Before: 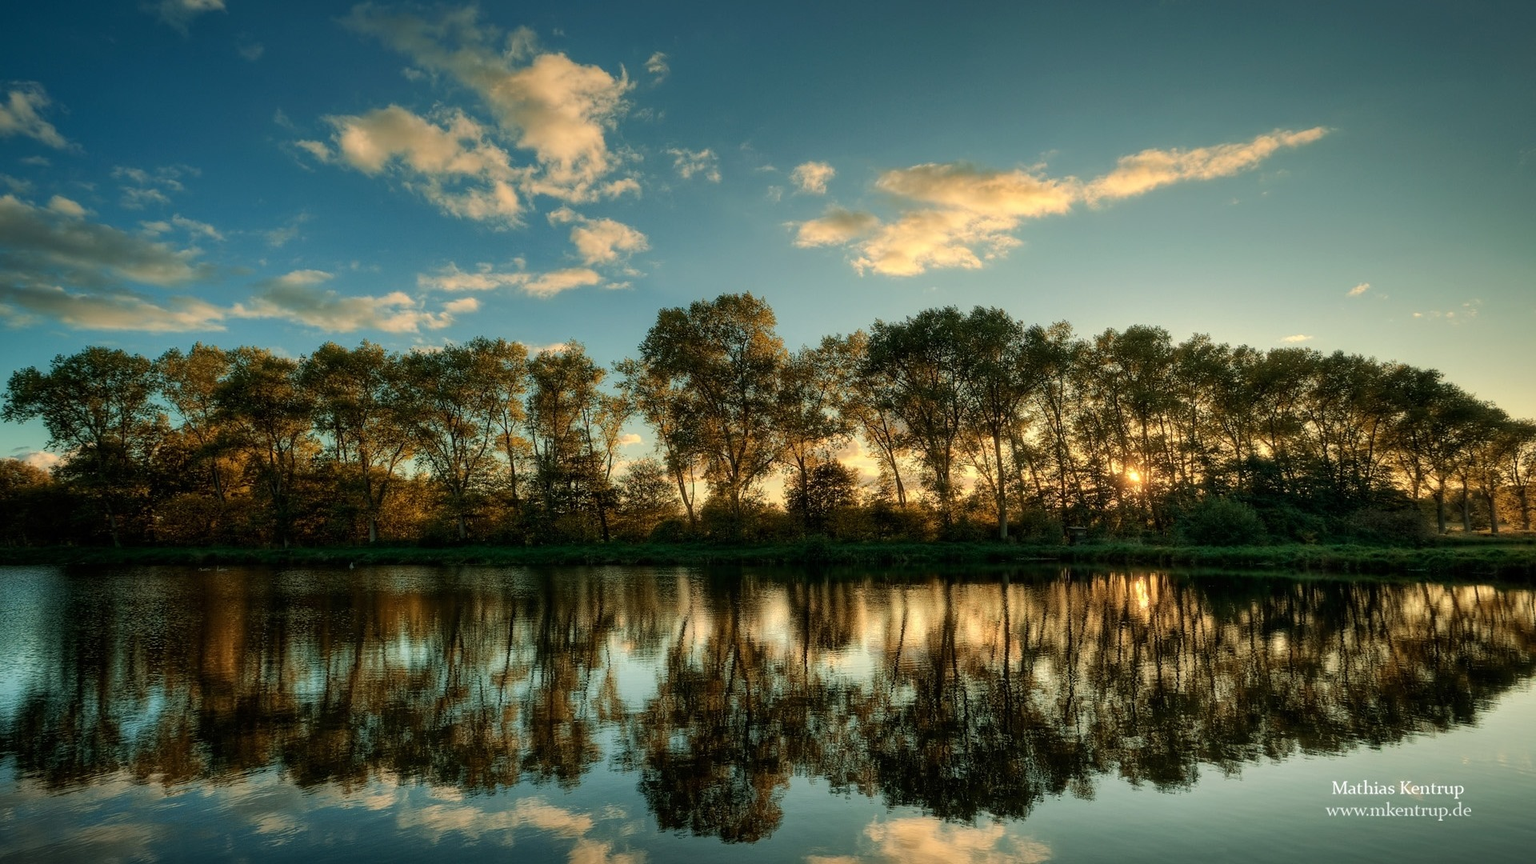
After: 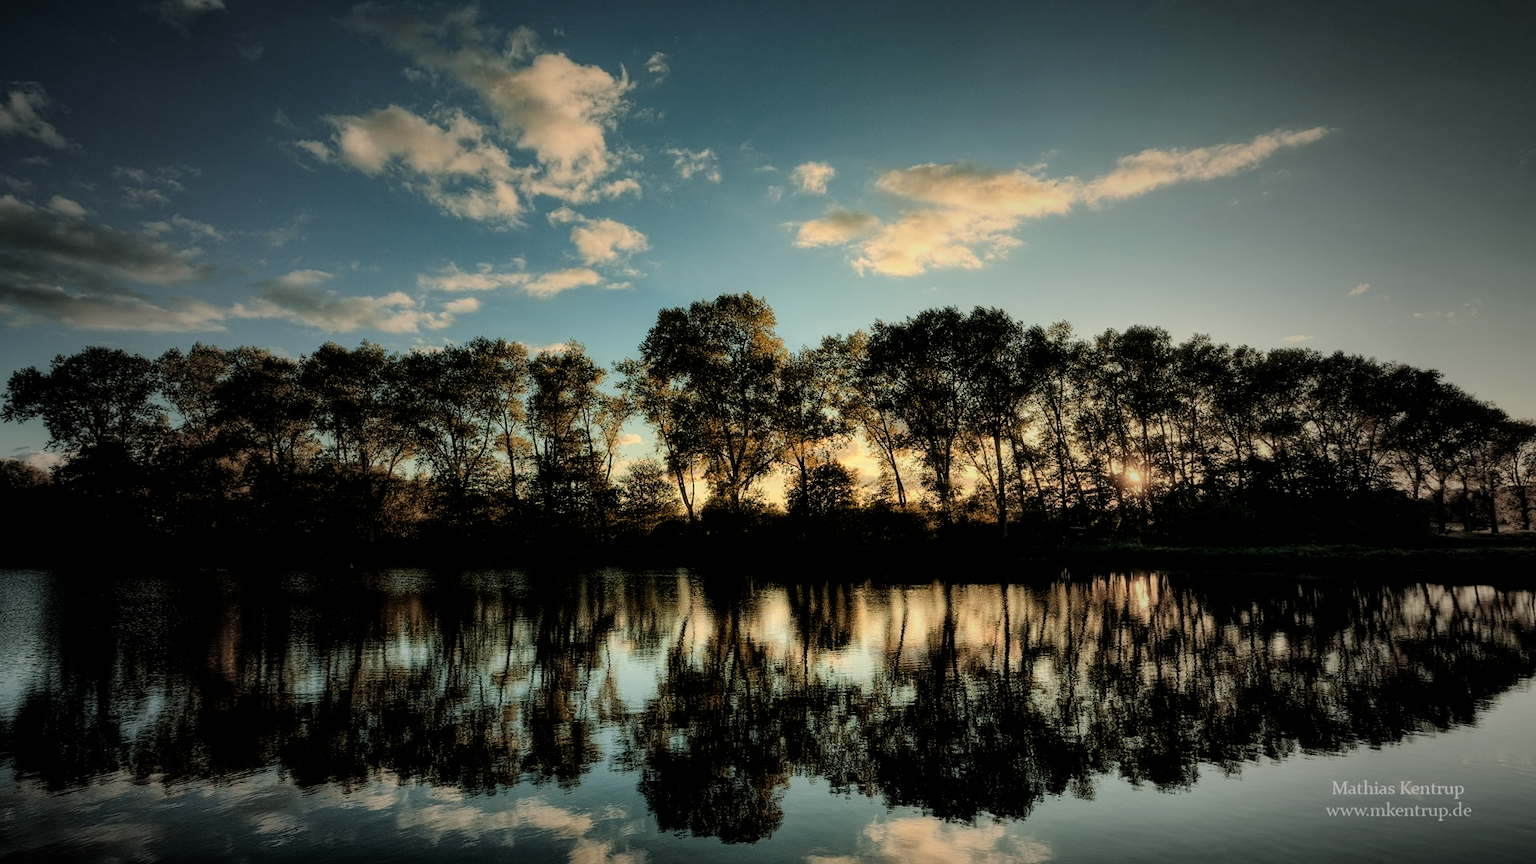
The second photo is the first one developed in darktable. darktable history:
vignetting: fall-off start 16.69%, fall-off radius 100.88%, width/height ratio 0.717
filmic rgb: black relative exposure -4.02 EV, white relative exposure 2.98 EV, threshold 3.02 EV, hardness 3.02, contrast 1.393, iterations of high-quality reconstruction 0, enable highlight reconstruction true
